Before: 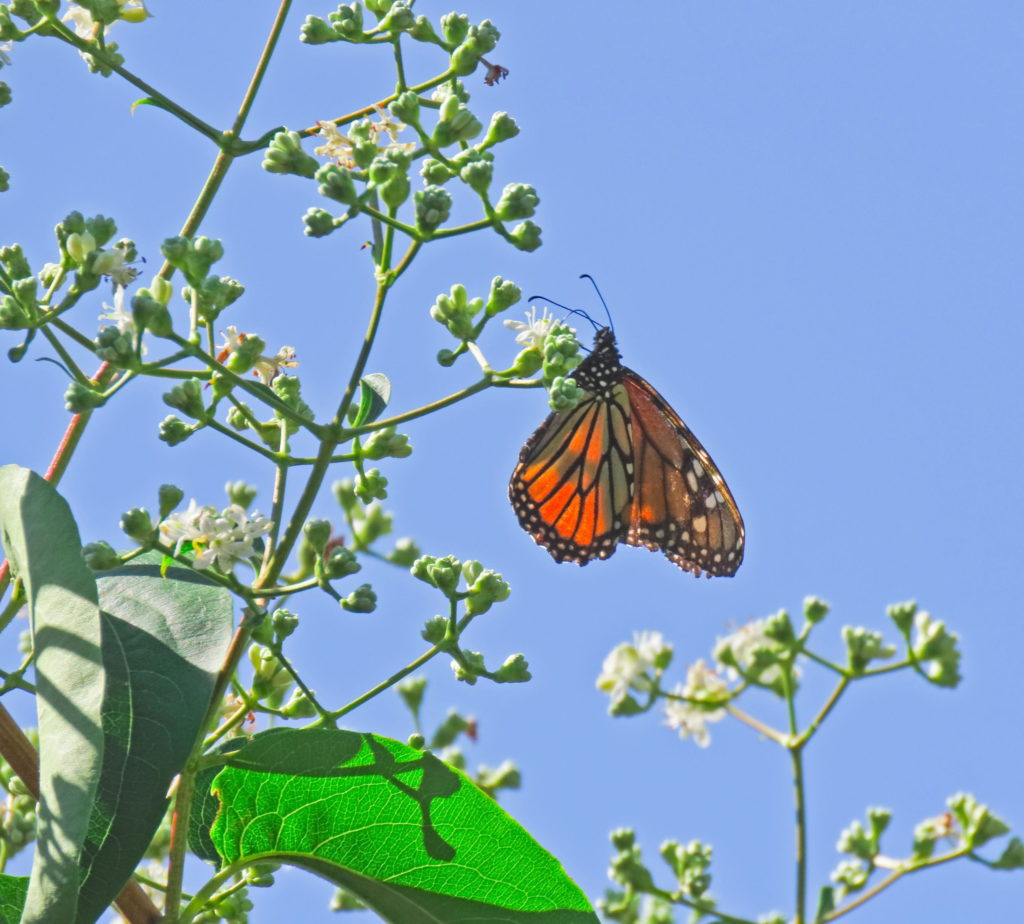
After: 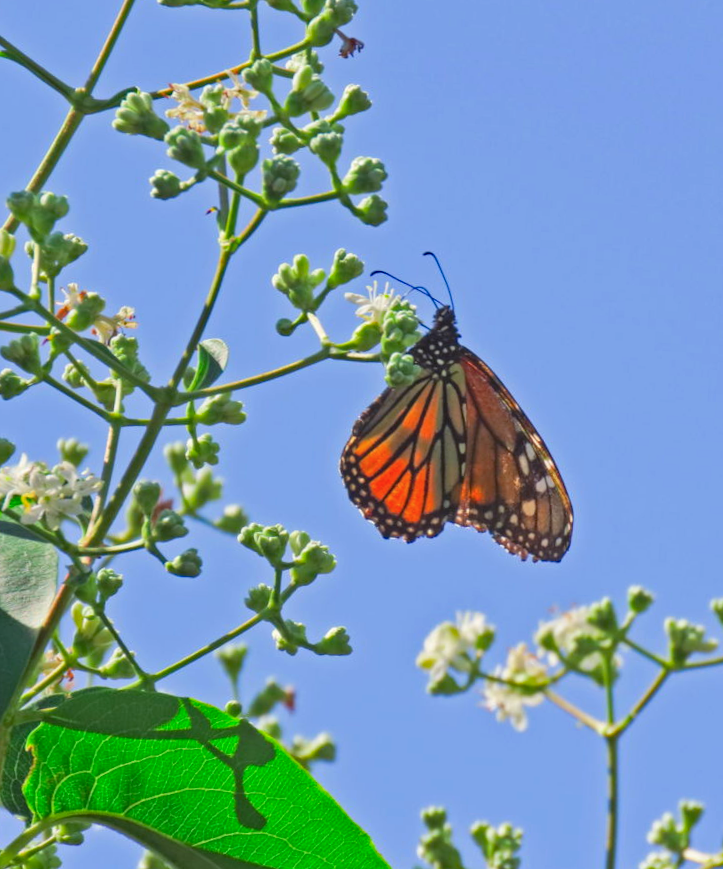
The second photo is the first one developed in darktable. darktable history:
crop and rotate: angle -3.27°, left 14.277%, top 0.028%, right 10.766%, bottom 0.028%
color balance rgb: contrast -10%
haze removal: compatibility mode true, adaptive false
color balance: gamma [0.9, 0.988, 0.975, 1.025], gain [1.05, 1, 1, 1]
